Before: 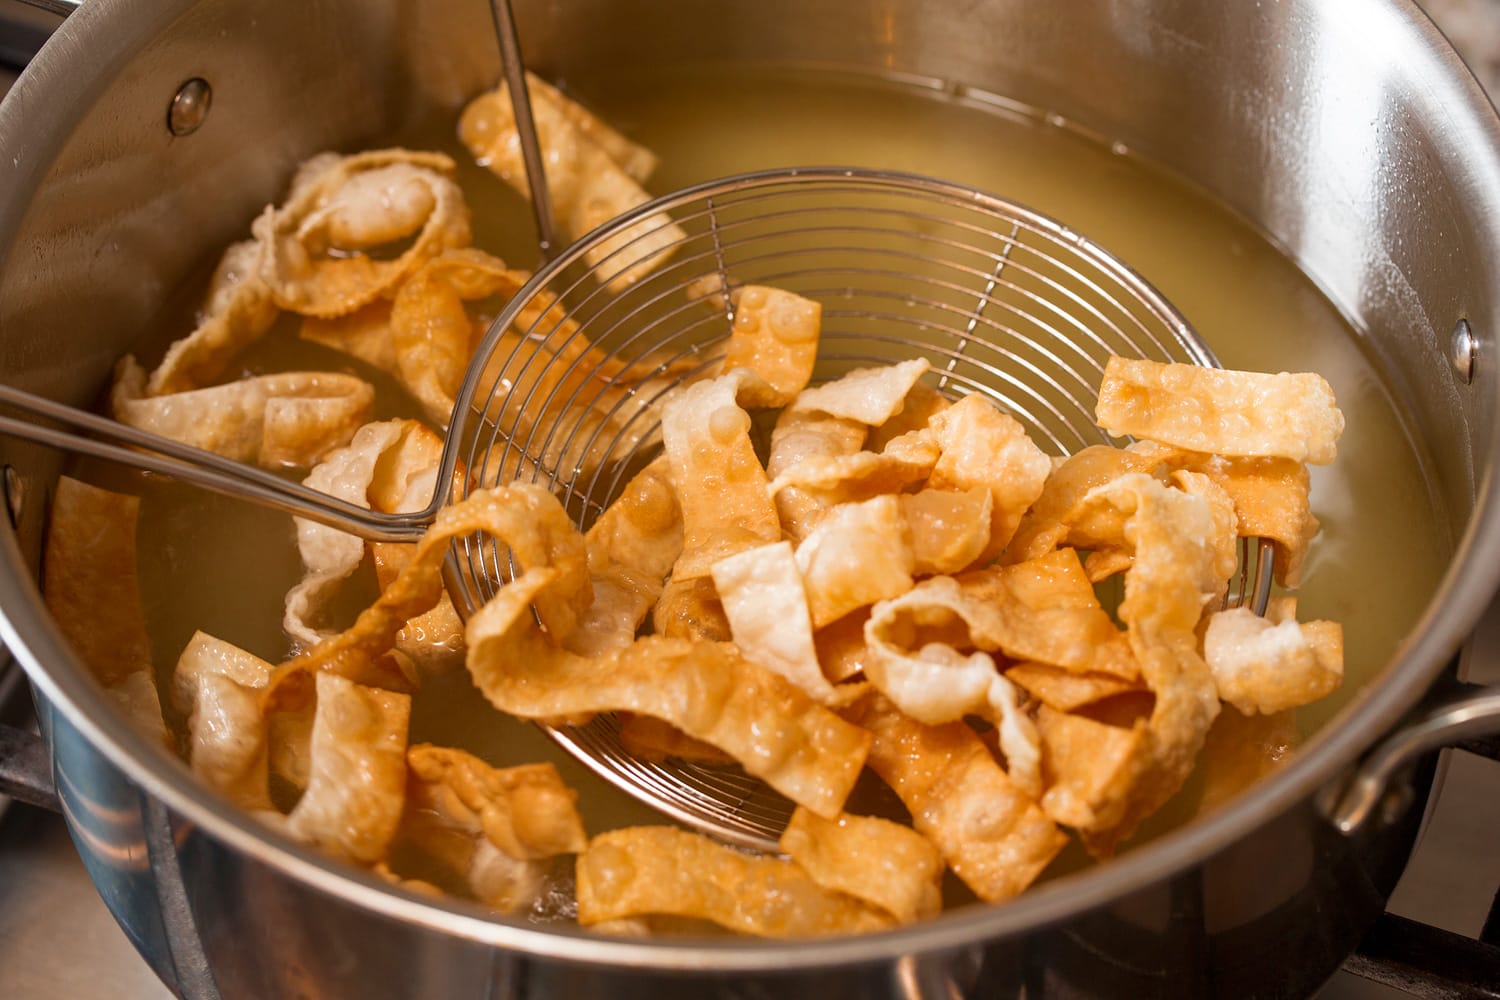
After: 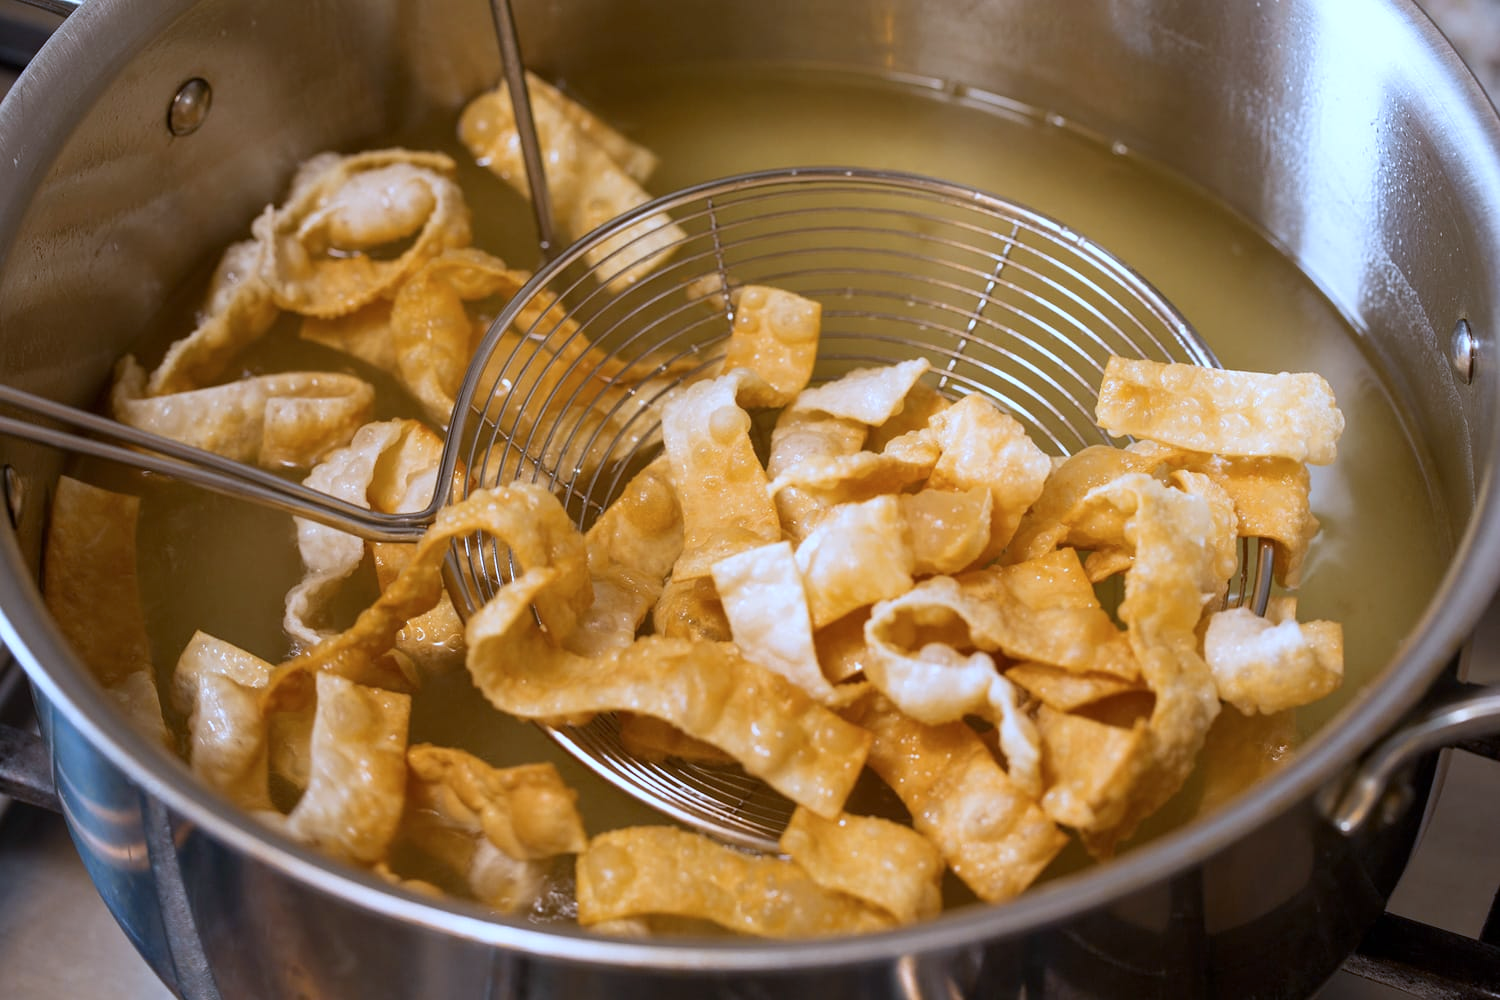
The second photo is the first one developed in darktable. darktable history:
color contrast: green-magenta contrast 0.8, blue-yellow contrast 1.1, unbound 0
color calibration: illuminant custom, x 0.39, y 0.392, temperature 3856.94 K
